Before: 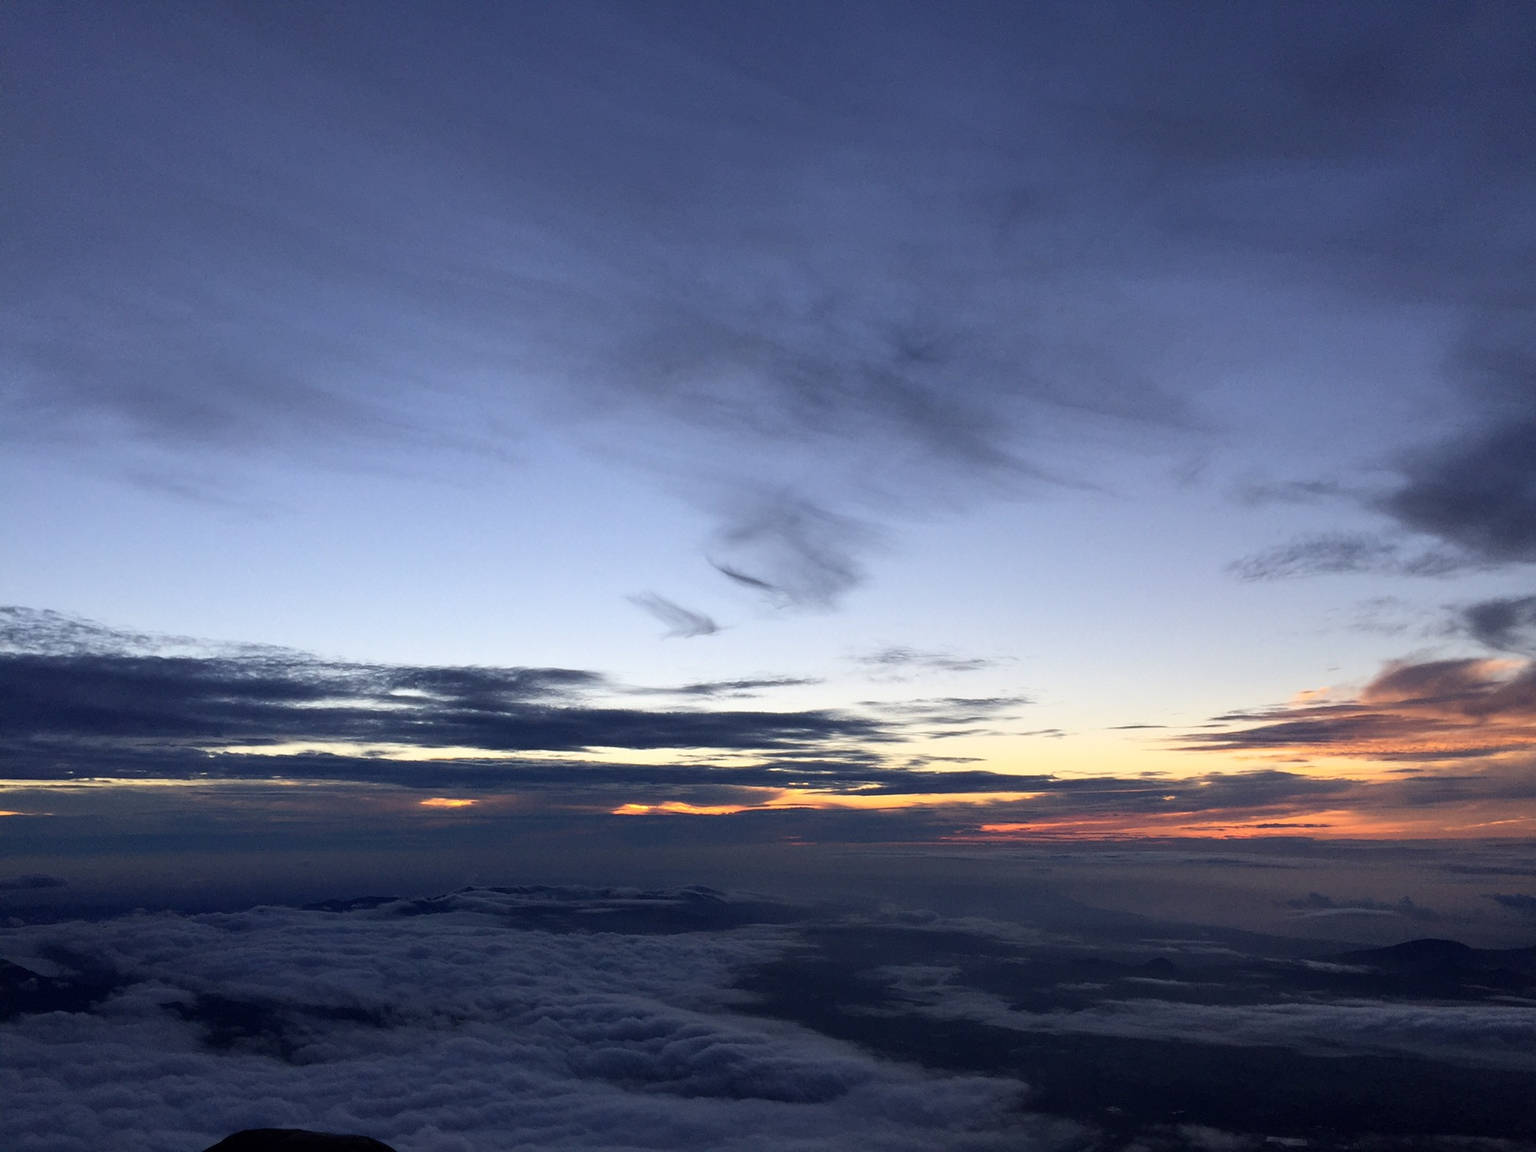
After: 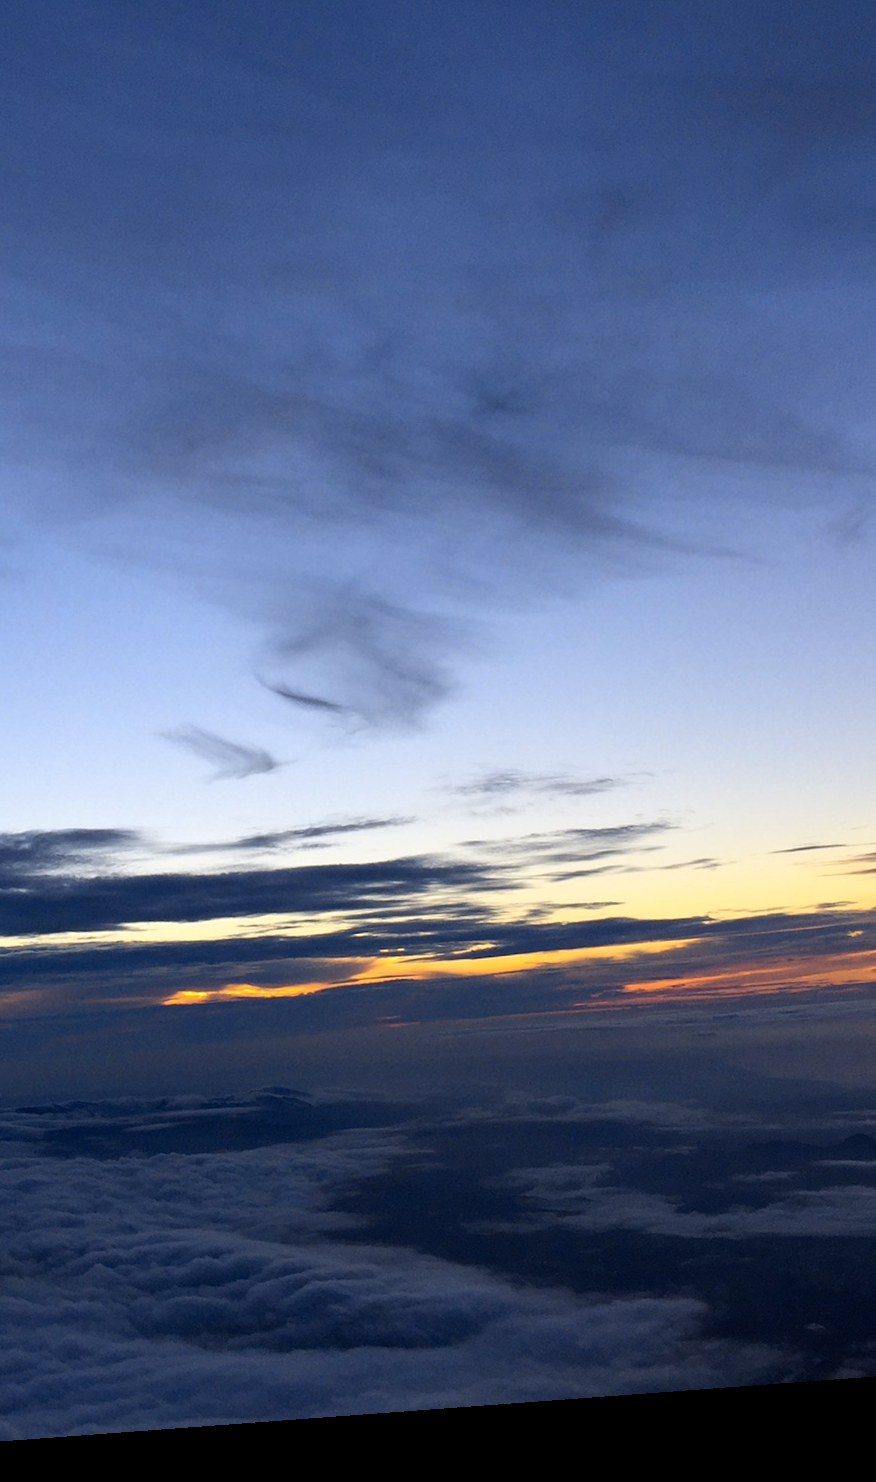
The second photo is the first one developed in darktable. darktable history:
rotate and perspective: rotation -4.25°, automatic cropping off
tone curve: preserve colors none
crop: left 33.452%, top 6.025%, right 23.155%
color contrast: green-magenta contrast 0.85, blue-yellow contrast 1.25, unbound 0
